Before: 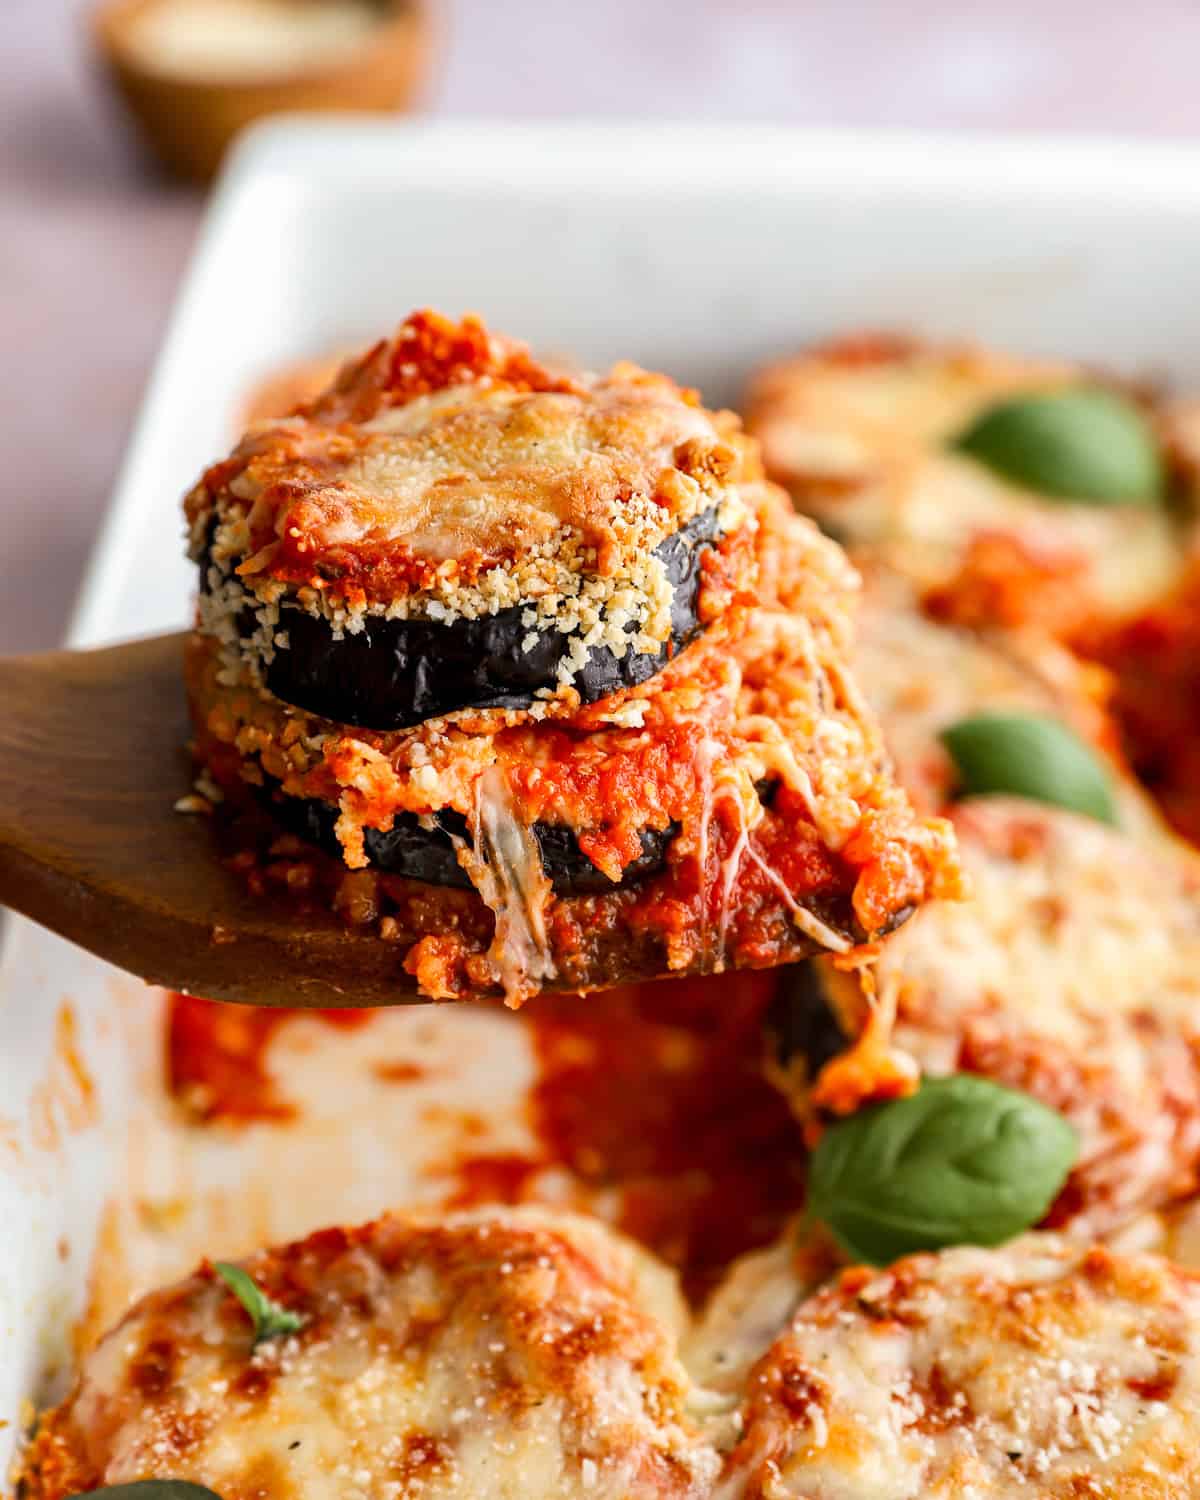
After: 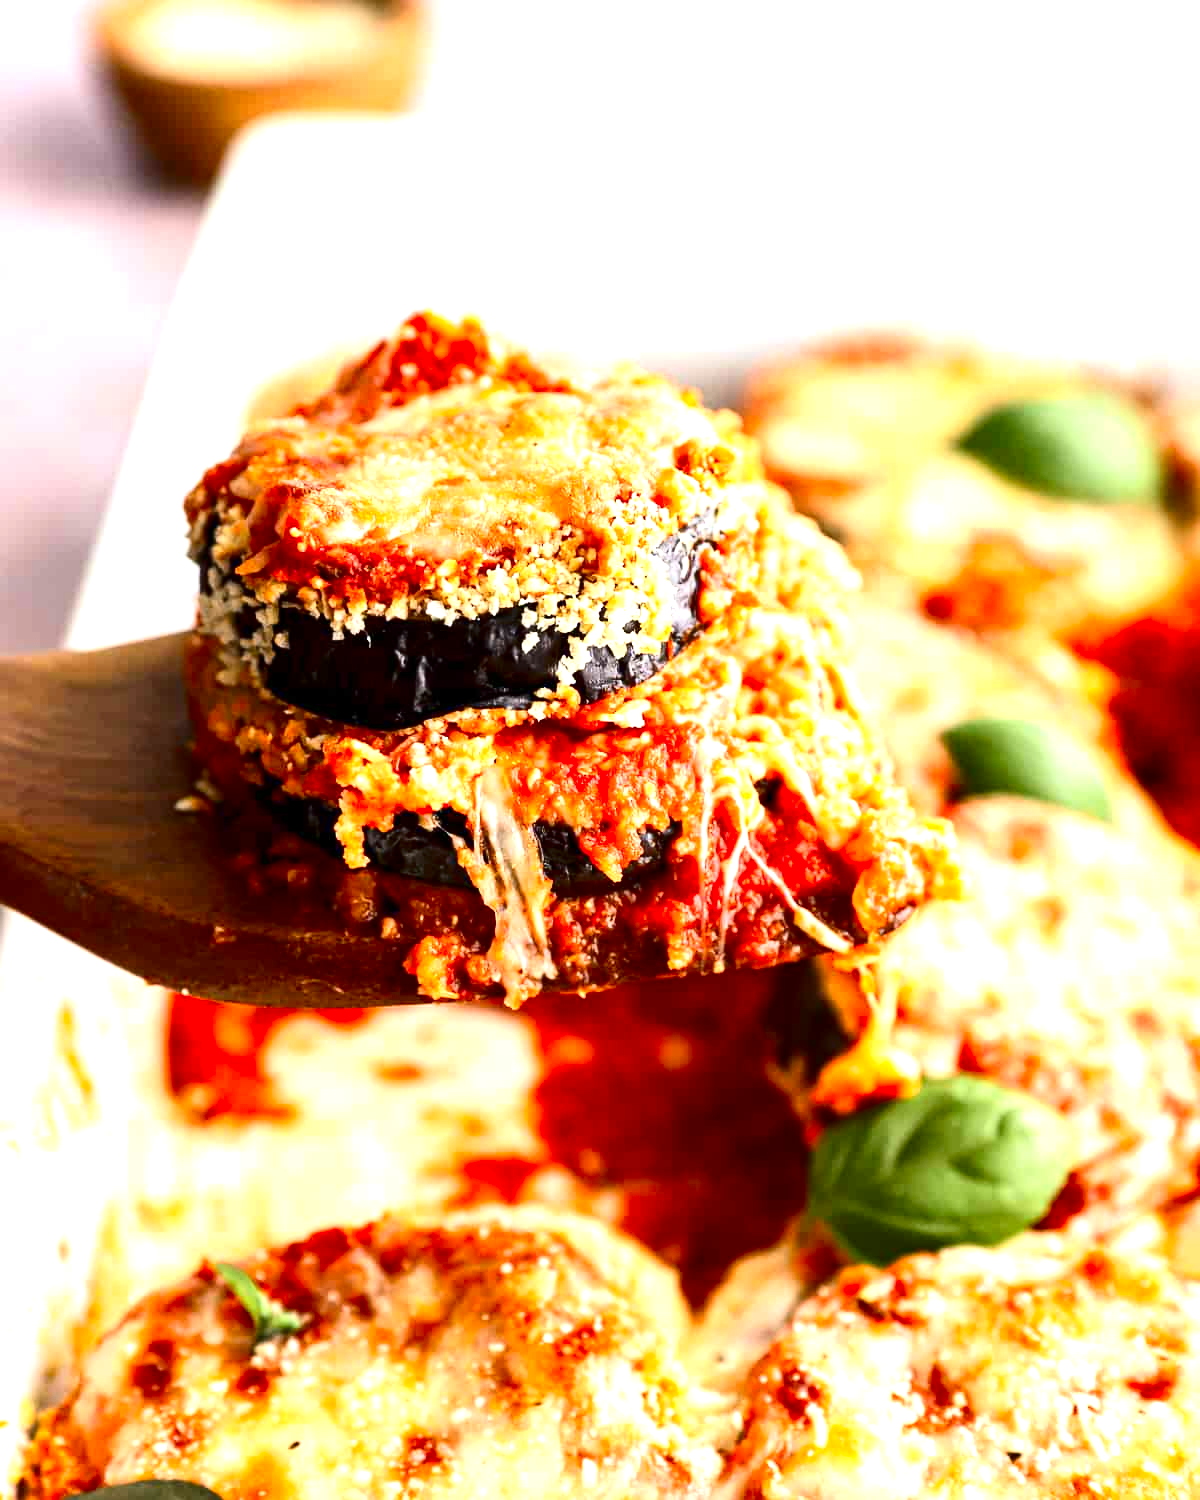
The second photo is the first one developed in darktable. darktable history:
contrast brightness saturation: contrast 0.196, brightness -0.1, saturation 0.099
exposure: exposure 1.135 EV, compensate highlight preservation false
